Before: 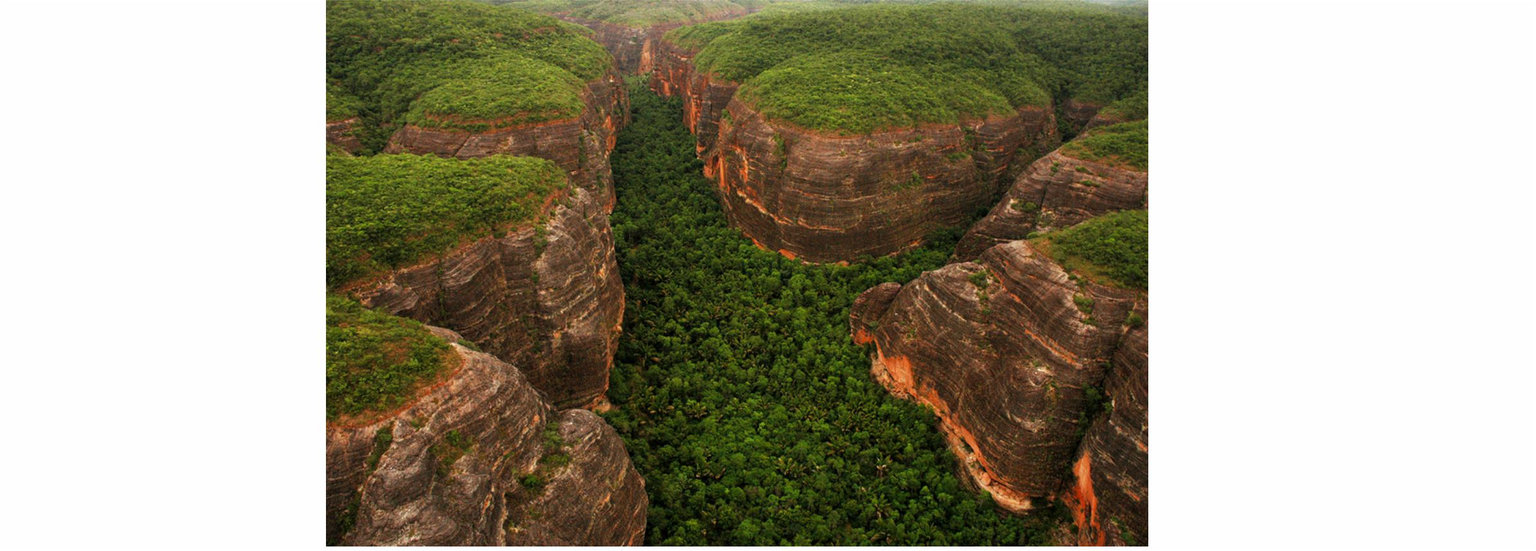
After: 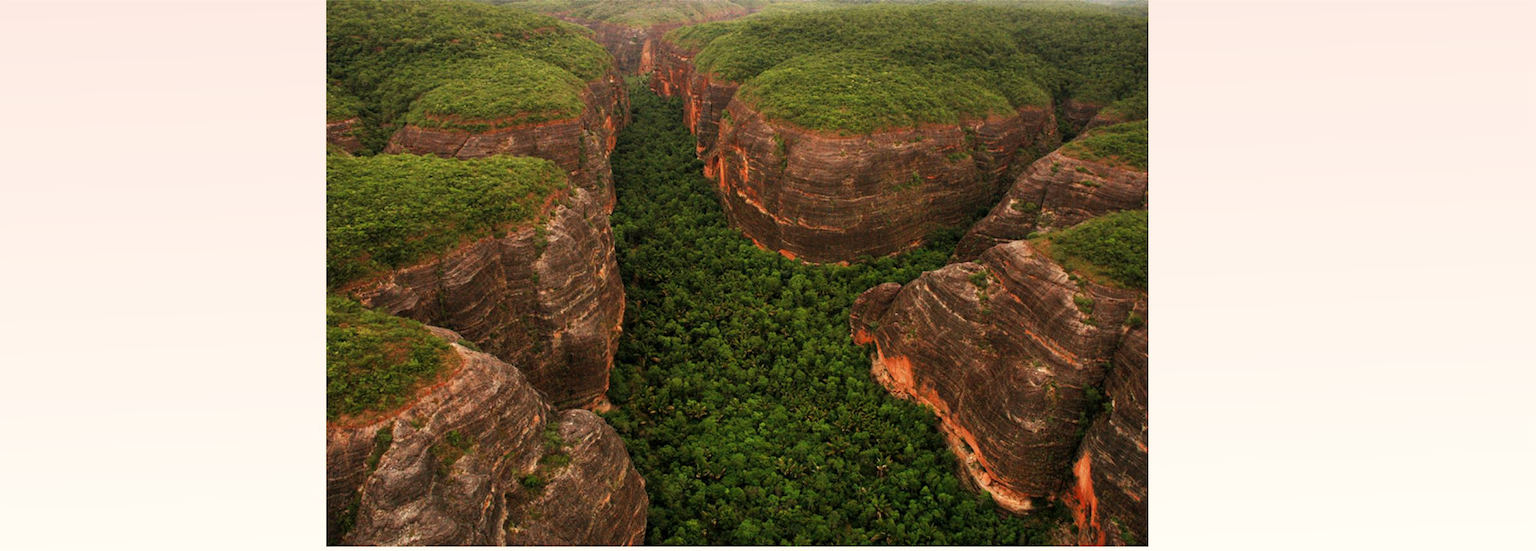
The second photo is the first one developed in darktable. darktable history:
graduated density: density 0.38 EV, hardness 21%, rotation -6.11°, saturation 32%
white balance: red 1.029, blue 0.92
color correction: highlights a* -0.137, highlights b* -5.91, shadows a* -0.137, shadows b* -0.137
